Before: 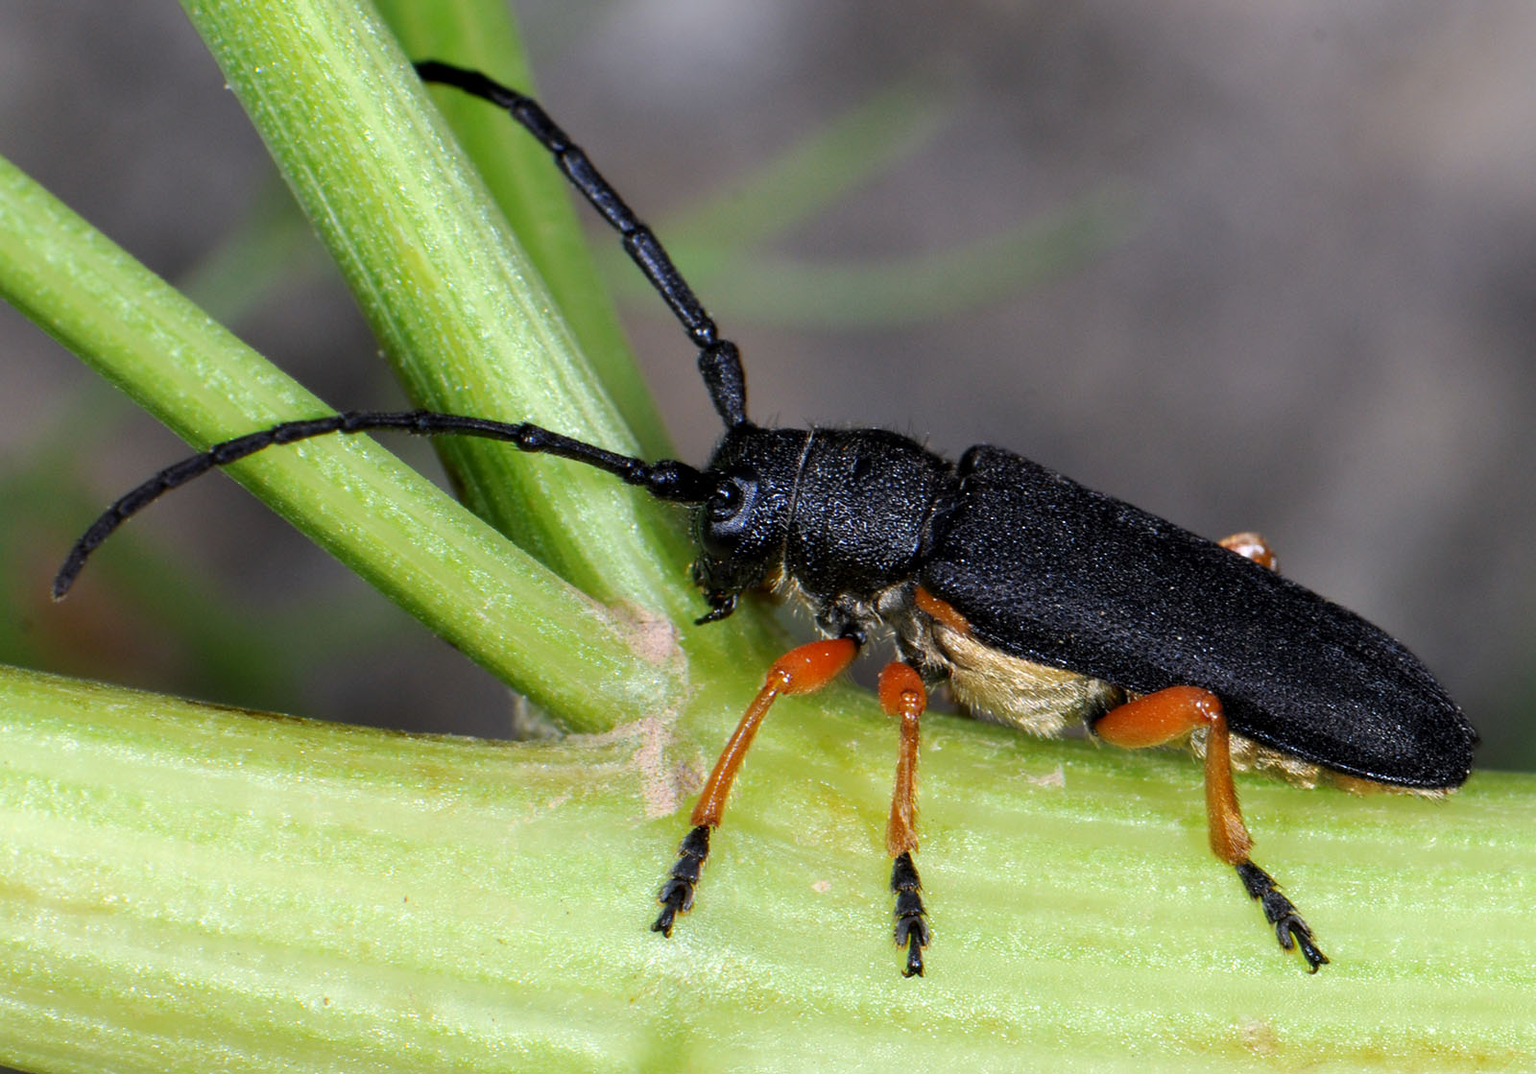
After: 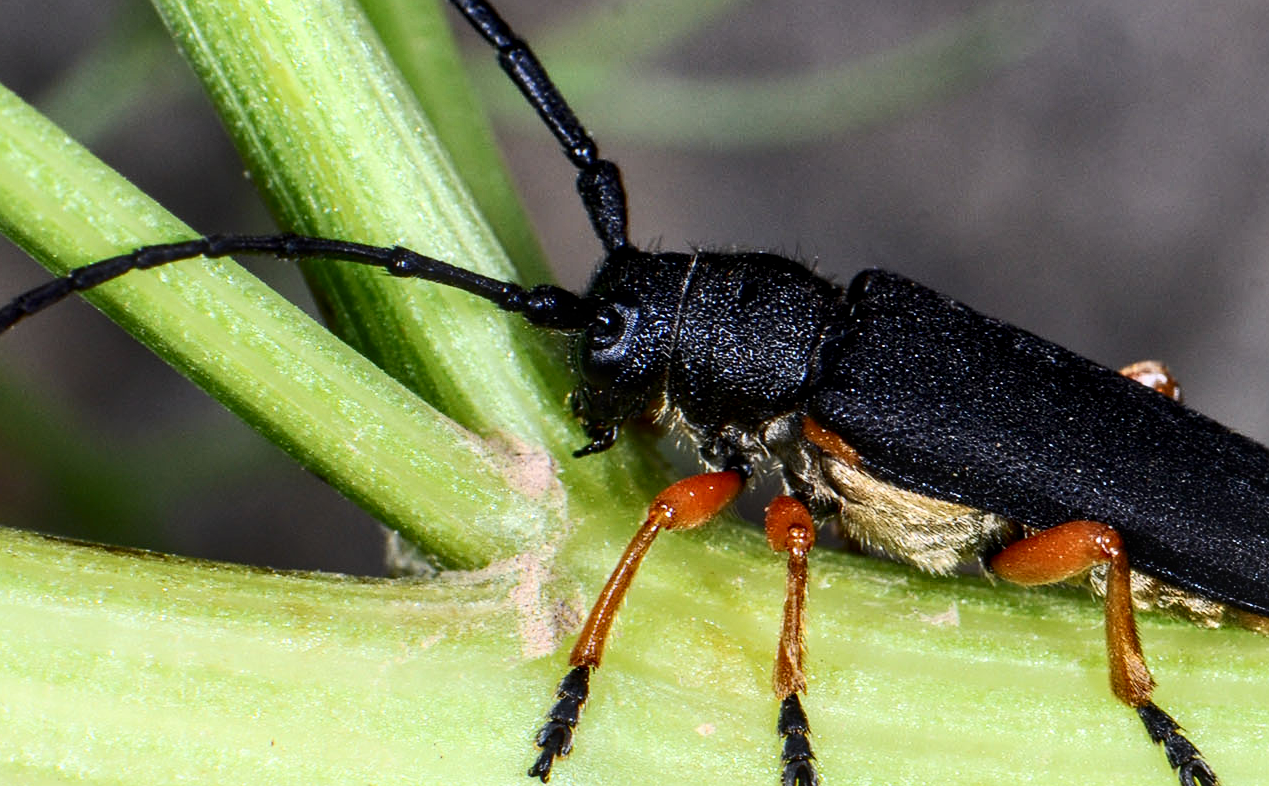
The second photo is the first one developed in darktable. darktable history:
crop: left 9.406%, top 17.363%, right 11.251%, bottom 12.364%
contrast brightness saturation: contrast 0.285
sharpen: amount 0.217
tone equalizer: edges refinement/feathering 500, mask exposure compensation -1.57 EV, preserve details no
local contrast: on, module defaults
